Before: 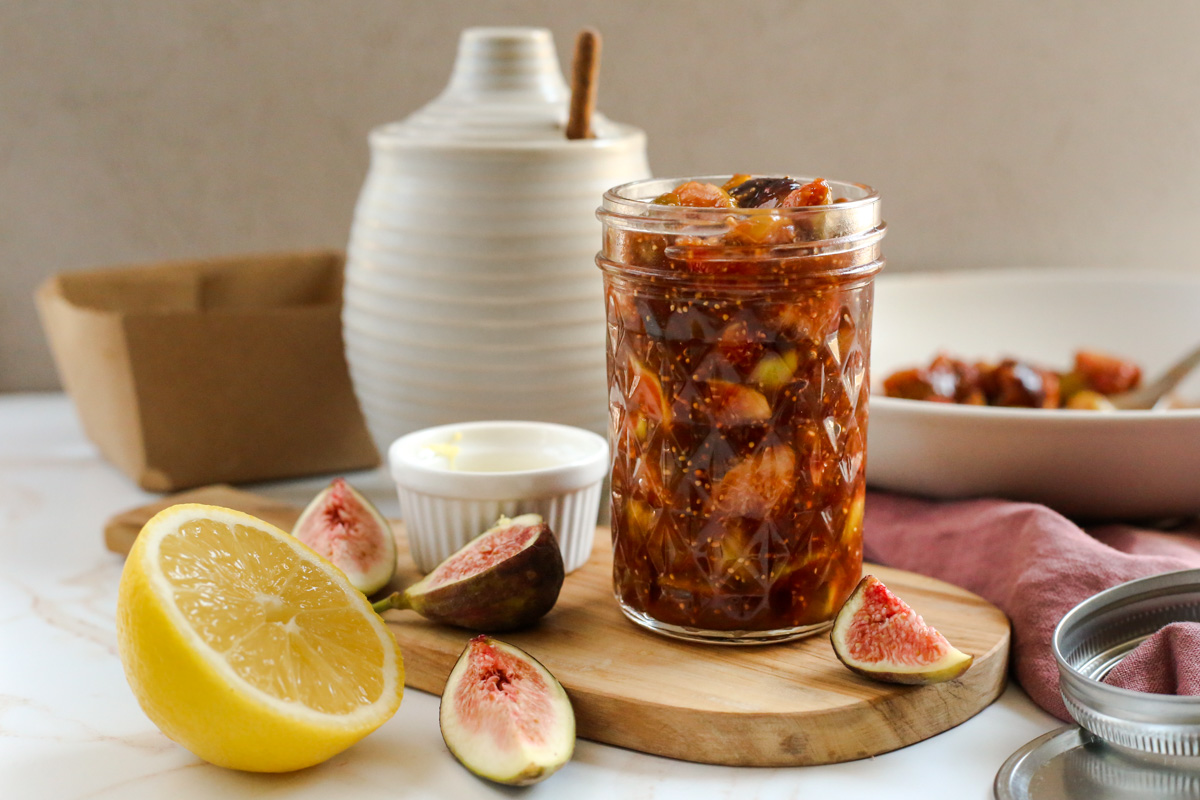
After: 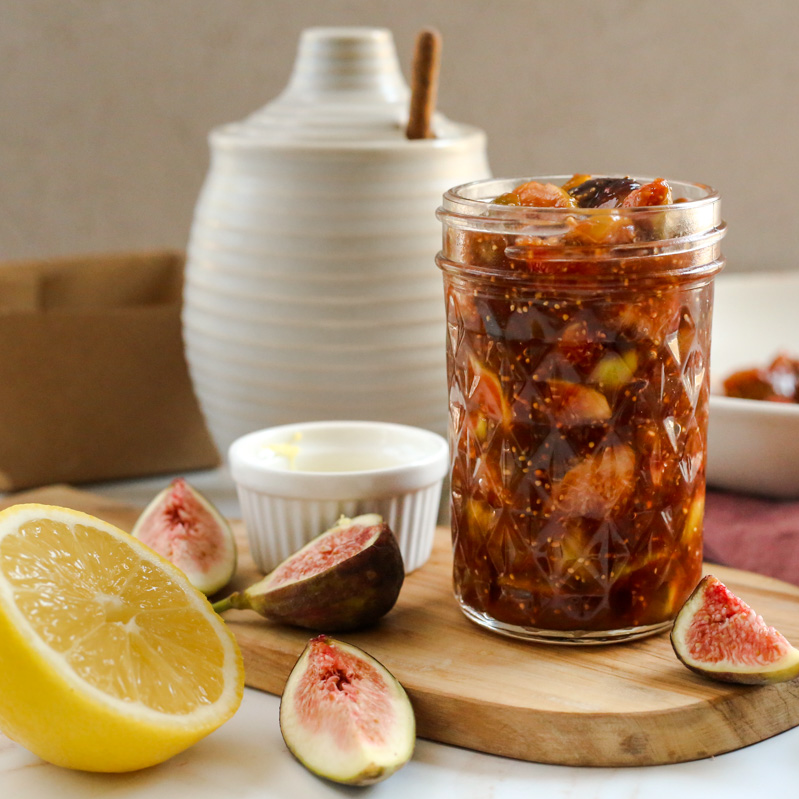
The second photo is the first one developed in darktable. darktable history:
crop and rotate: left 13.334%, right 20.039%
